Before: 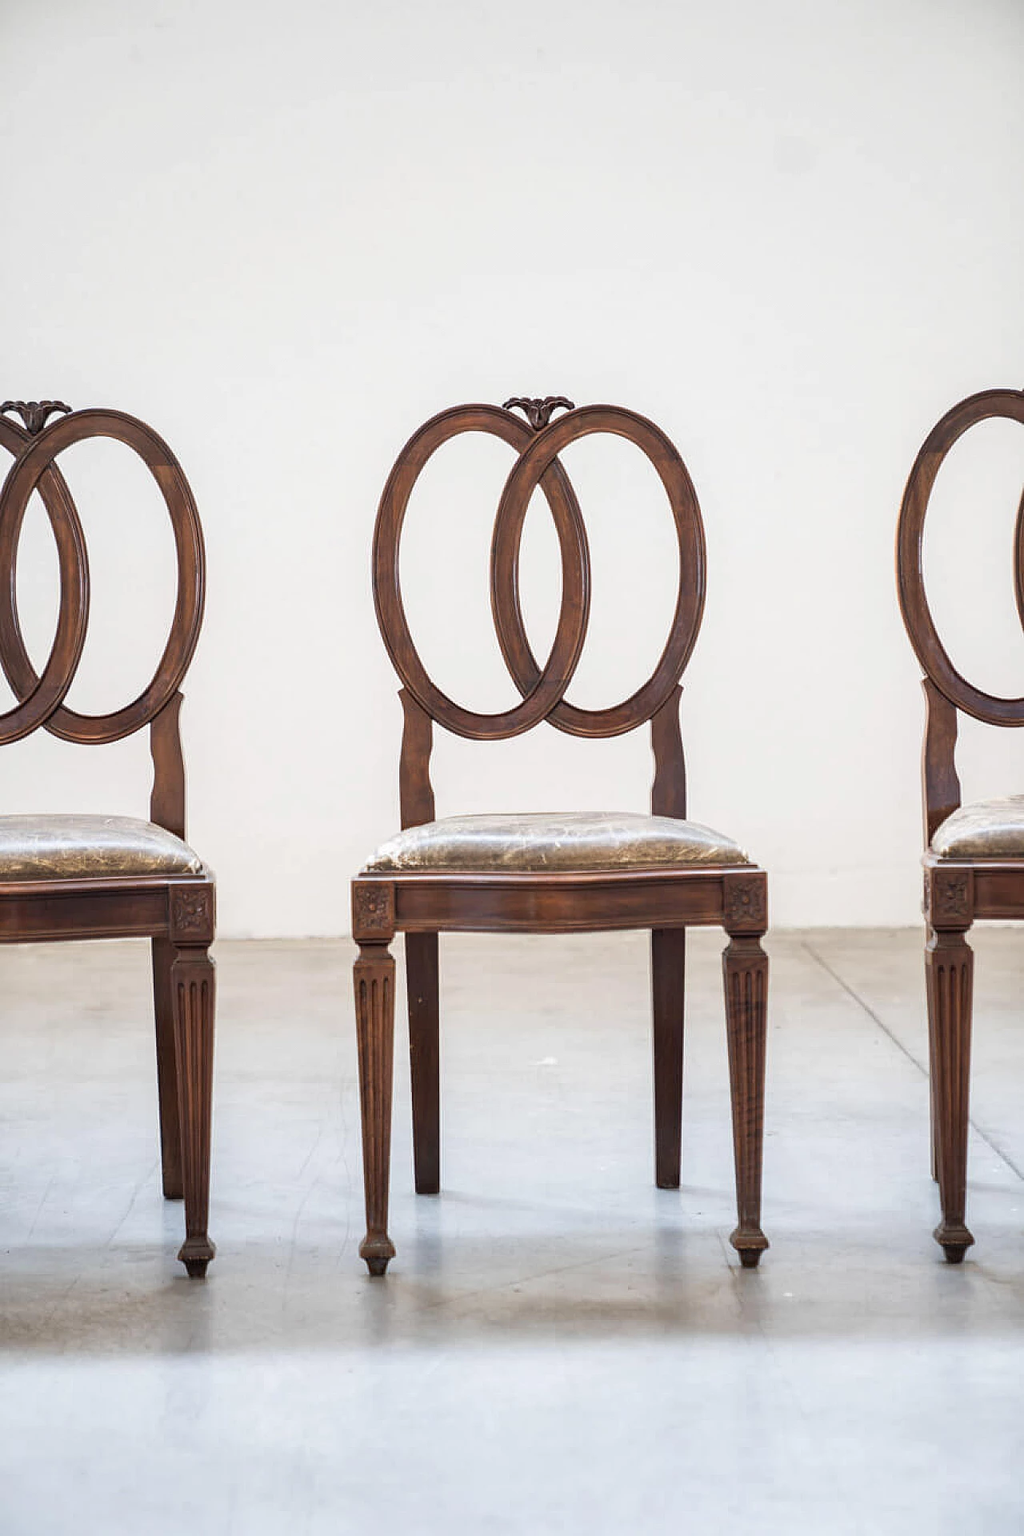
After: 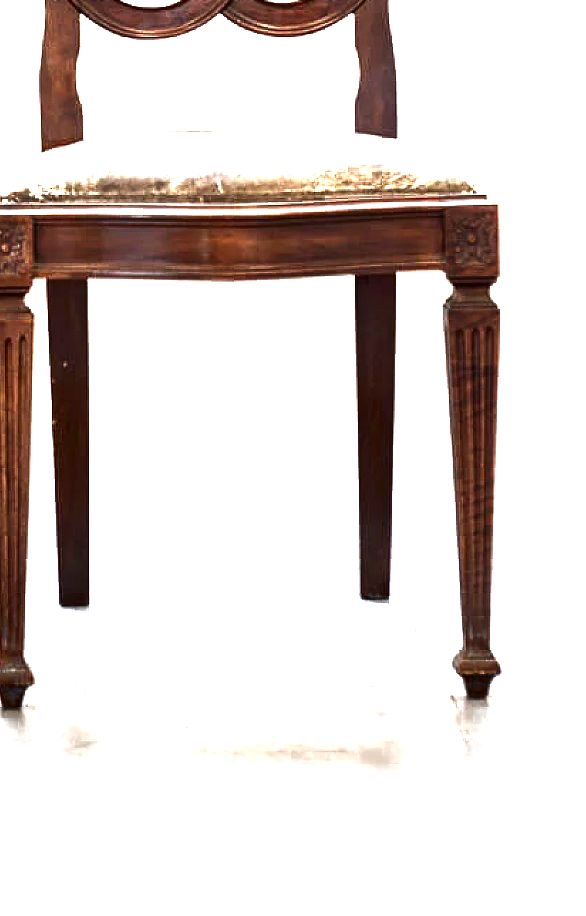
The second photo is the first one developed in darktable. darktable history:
exposure: black level correction 0, exposure 1.74 EV, compensate highlight preservation false
crop: left 35.975%, top 46.184%, right 18.201%, bottom 6.083%
contrast brightness saturation: brightness -0.531
